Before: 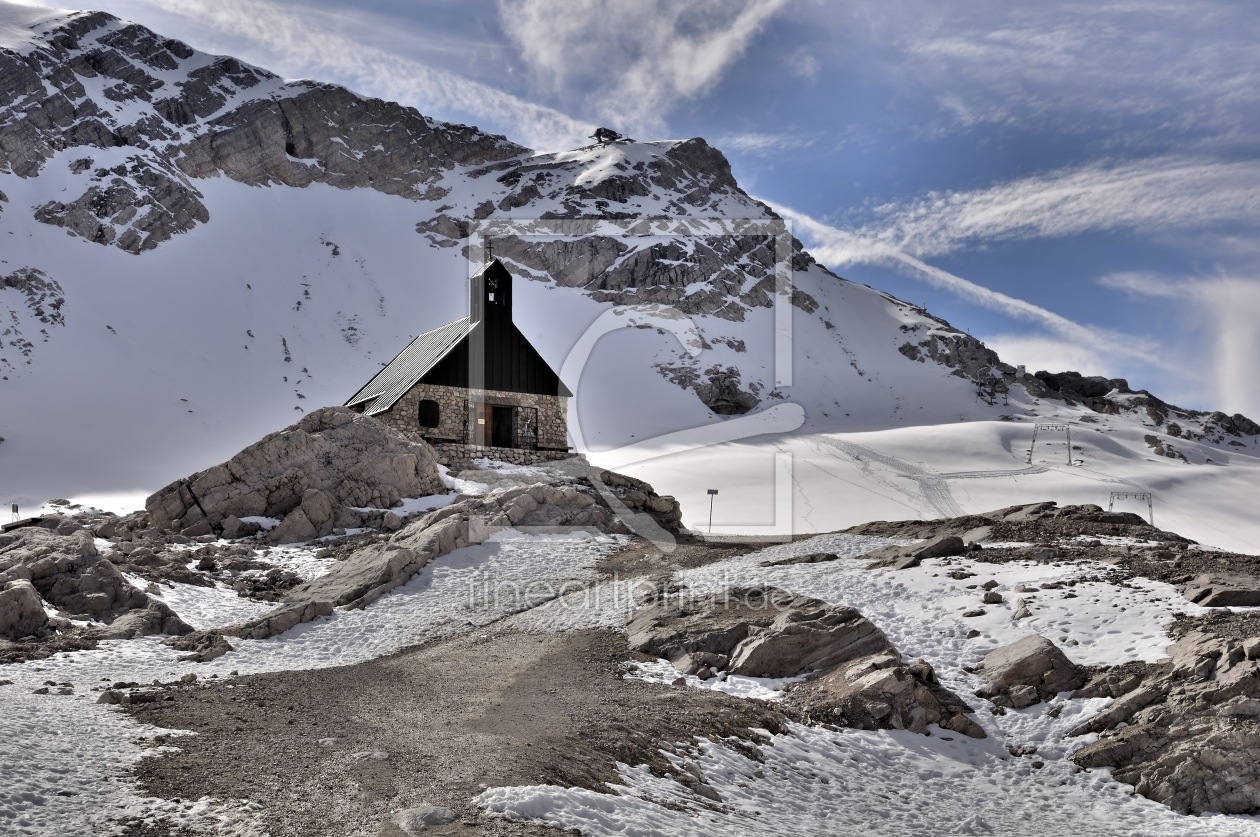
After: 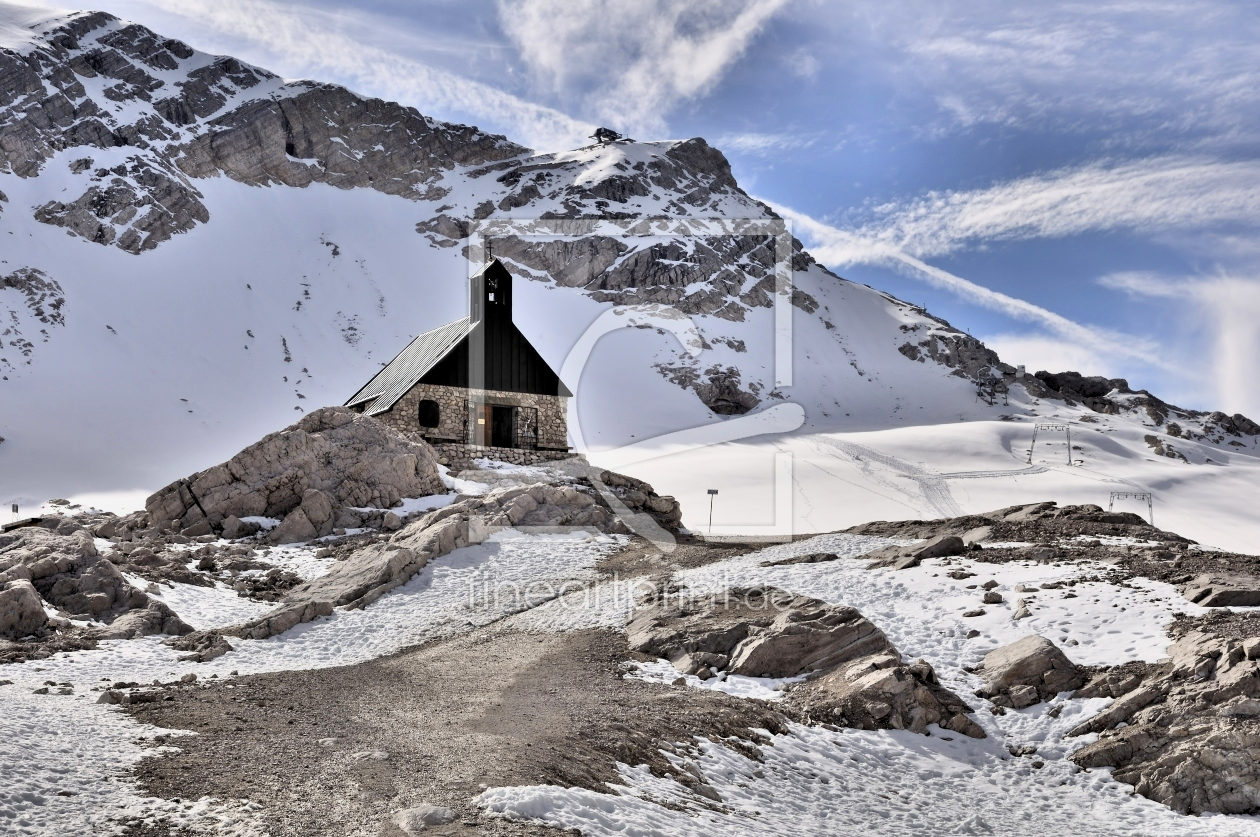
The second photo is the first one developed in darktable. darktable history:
local contrast: highlights 100%, shadows 103%, detail 120%, midtone range 0.2
base curve: curves: ch0 [(0, 0) (0.088, 0.125) (0.176, 0.251) (0.354, 0.501) (0.613, 0.749) (1, 0.877)], preserve colors average RGB
